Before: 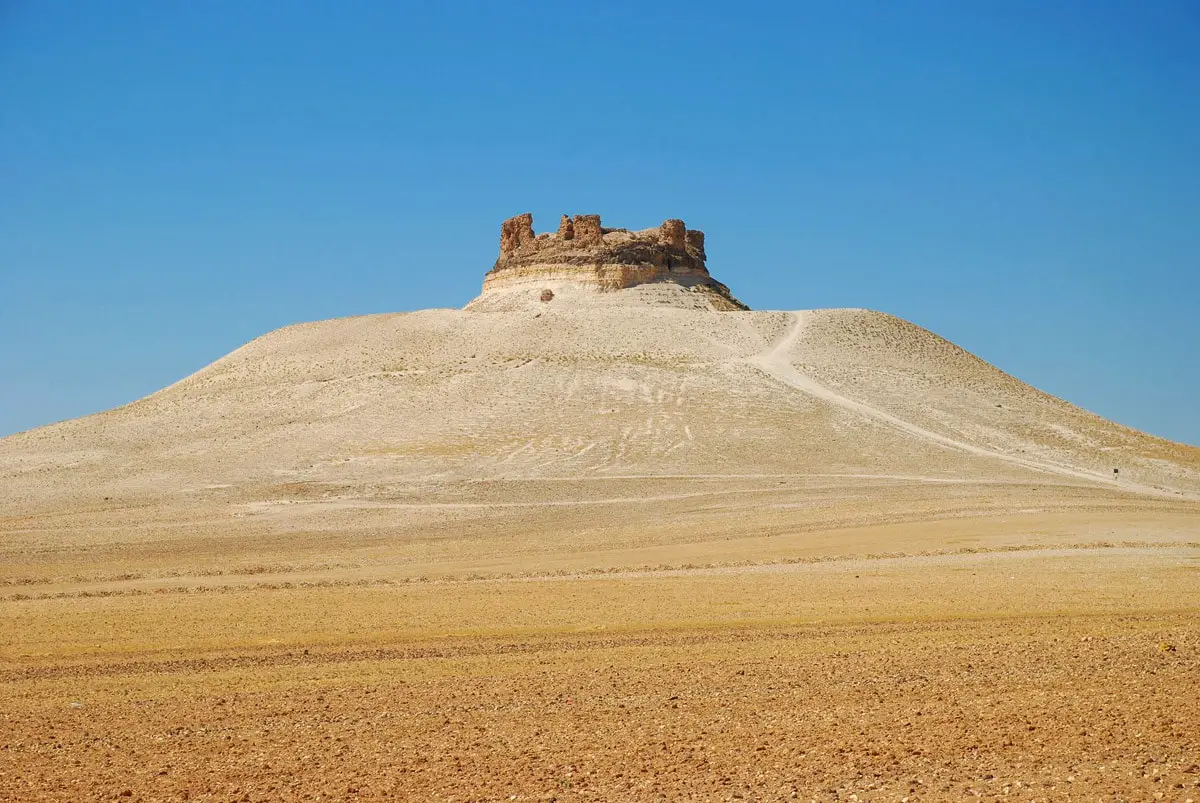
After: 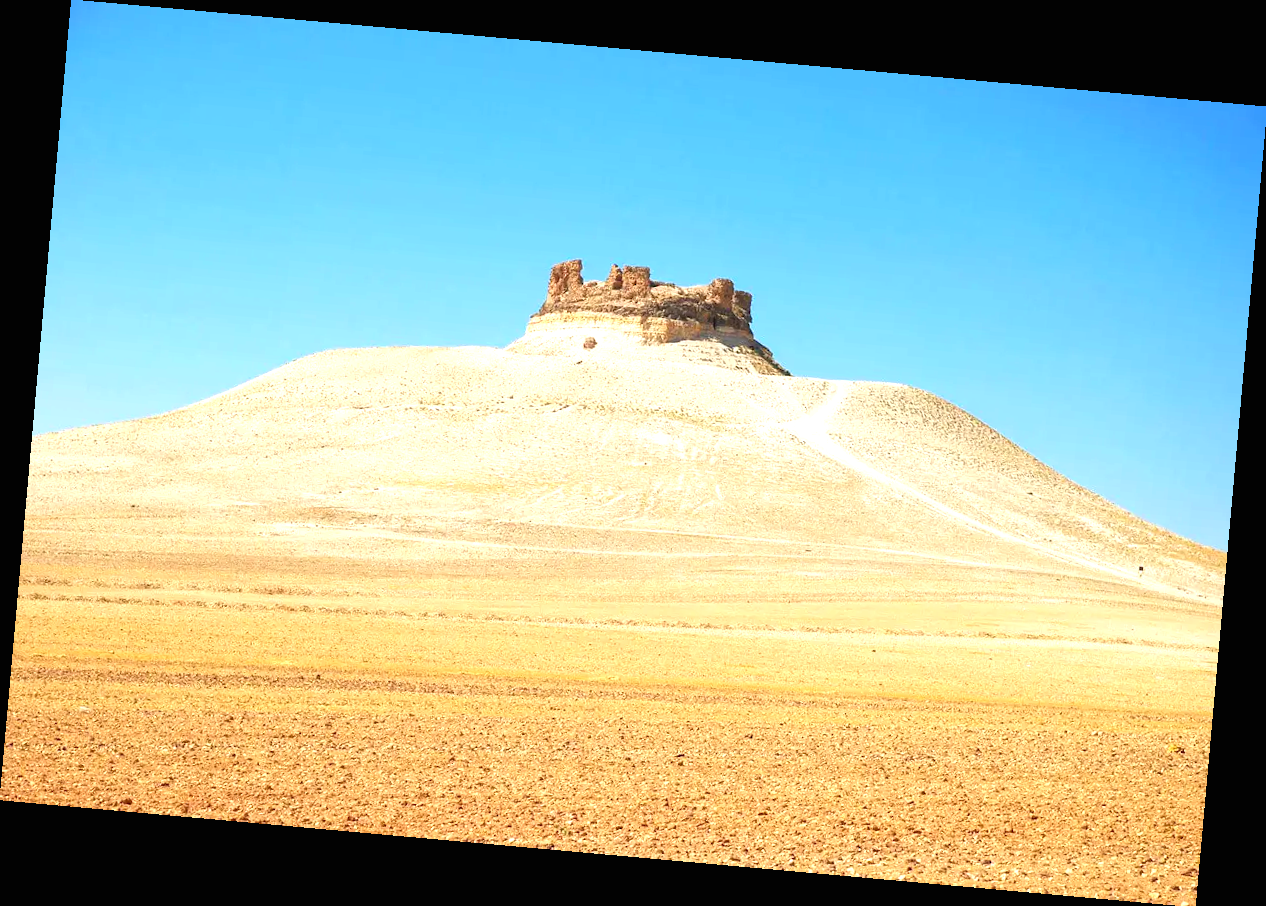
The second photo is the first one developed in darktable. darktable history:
rotate and perspective: rotation 5.12°, automatic cropping off
exposure: black level correction 0, exposure 1.1 EV, compensate highlight preservation false
